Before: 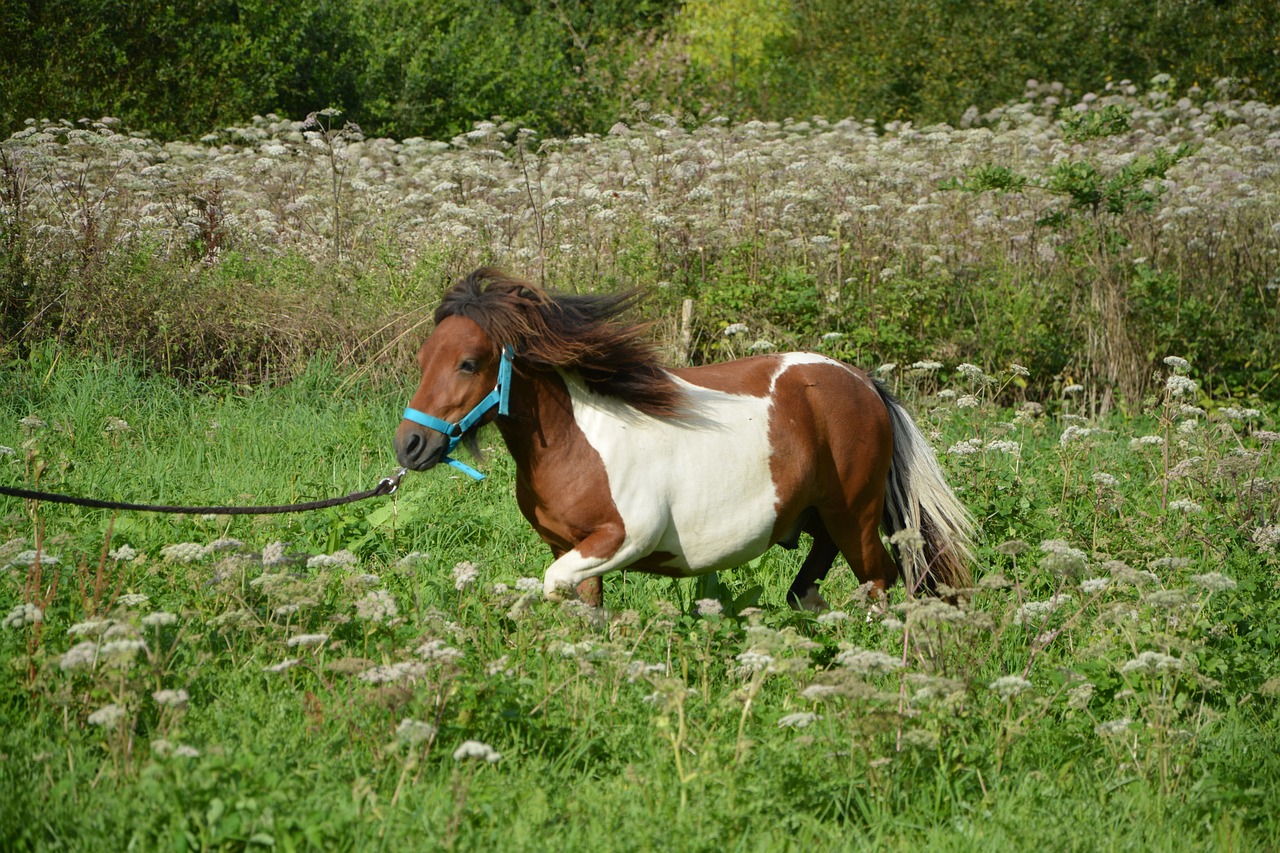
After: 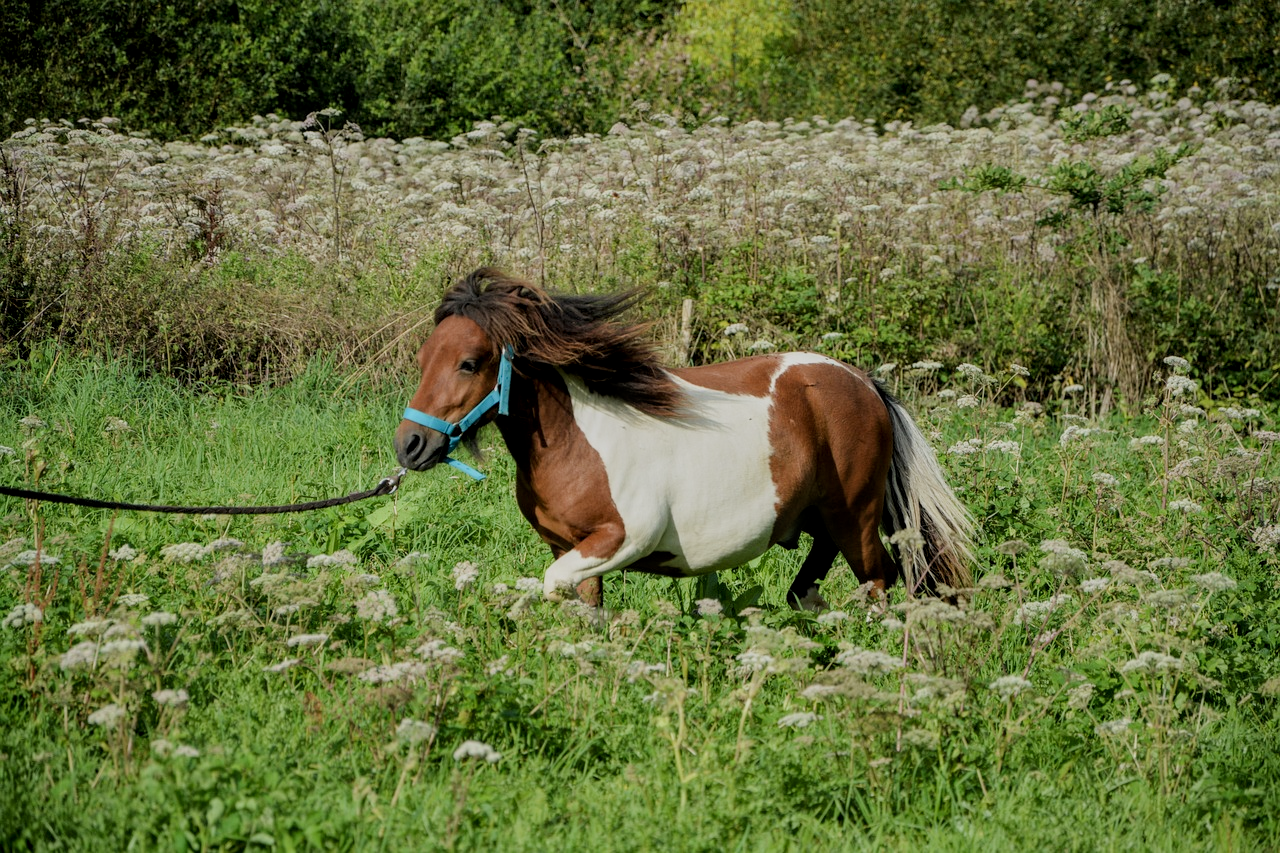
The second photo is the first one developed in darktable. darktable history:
filmic rgb: black relative exposure -7.32 EV, white relative exposure 5.09 EV, hardness 3.2
local contrast: on, module defaults
